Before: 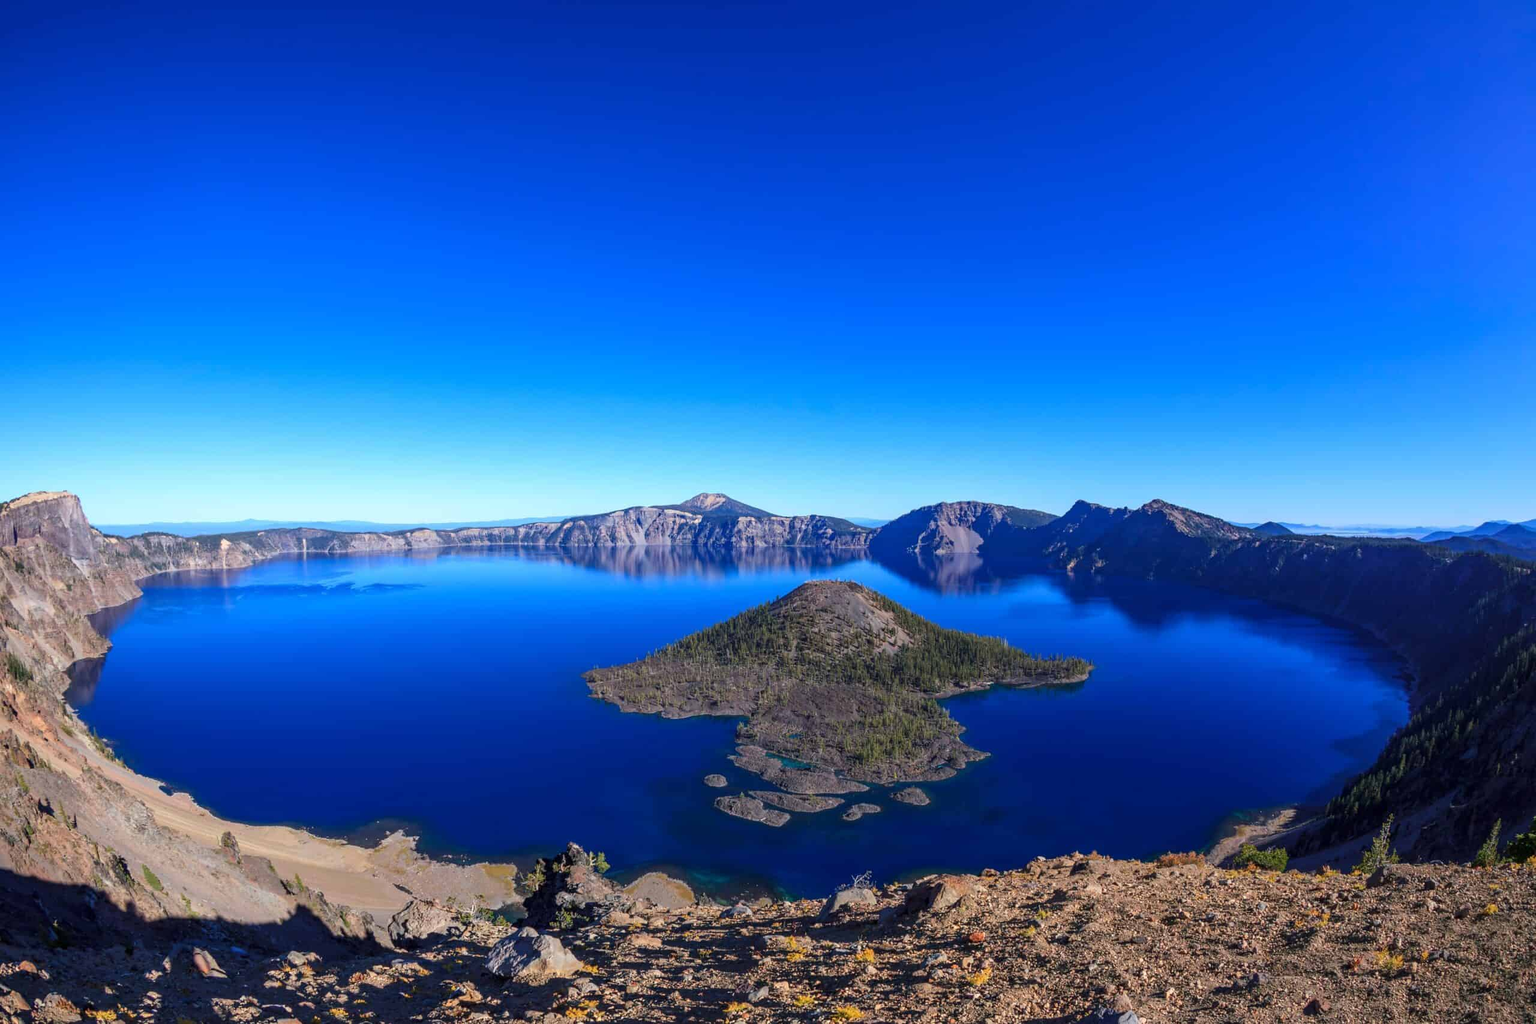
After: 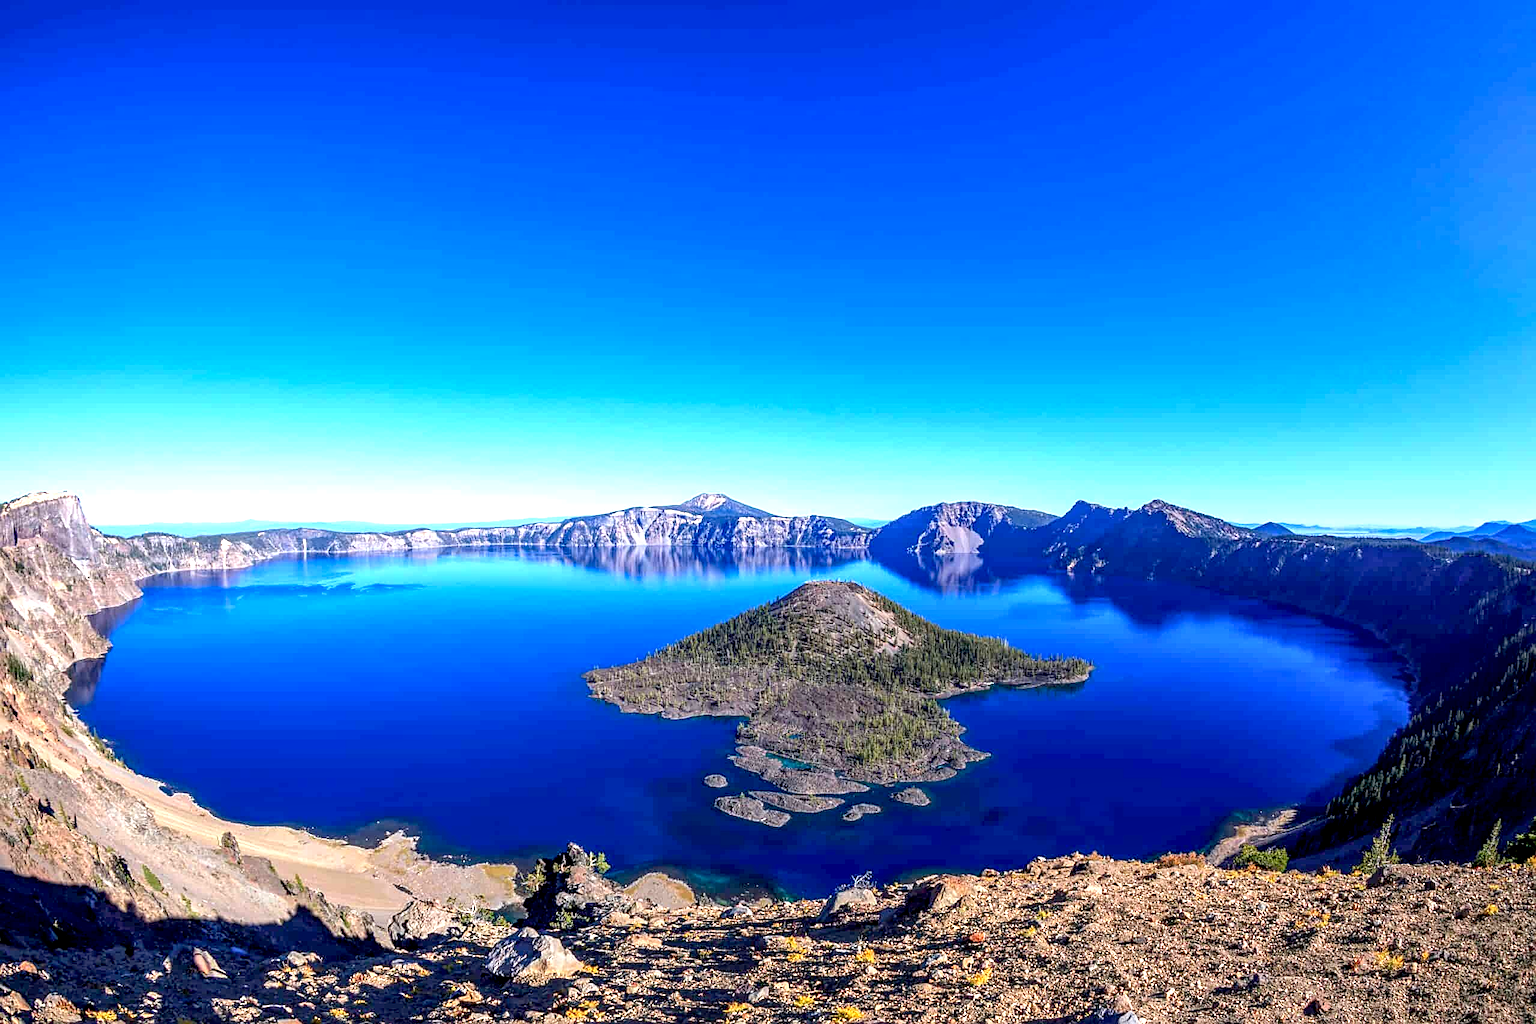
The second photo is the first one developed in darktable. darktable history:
exposure: black level correction 0.008, exposure 0.968 EV, compensate exposure bias true, compensate highlight preservation false
local contrast: on, module defaults
sharpen: on, module defaults
